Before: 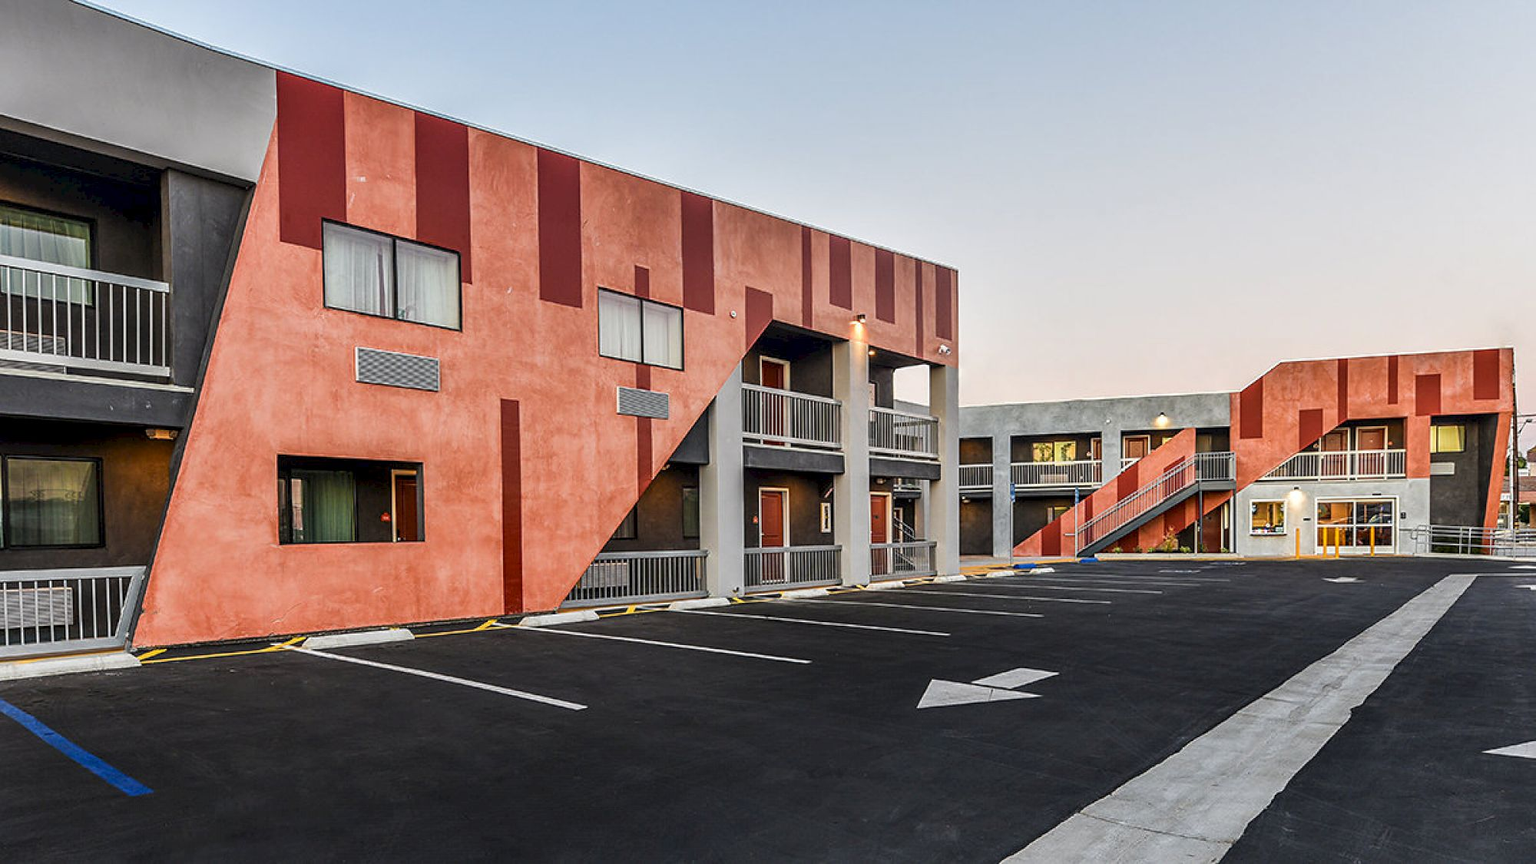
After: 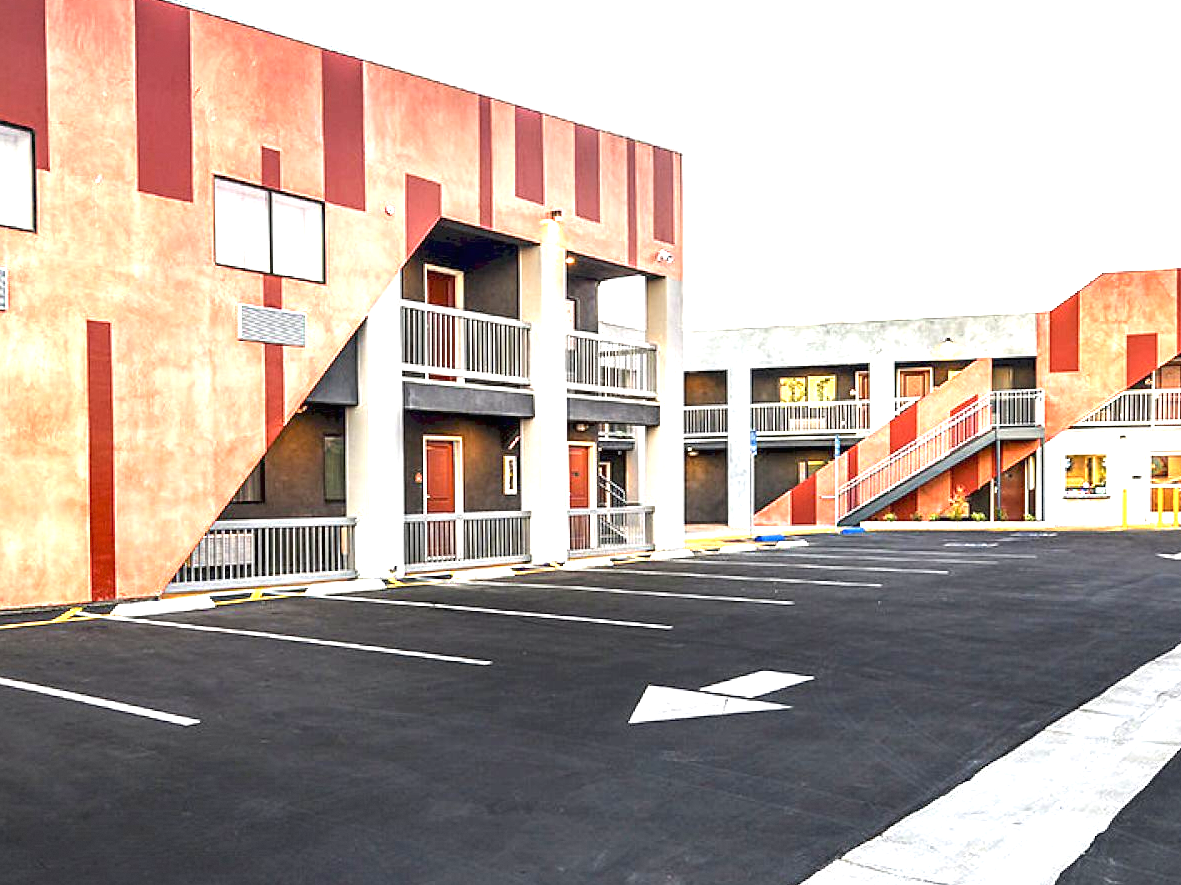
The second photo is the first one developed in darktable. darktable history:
crop and rotate: left 28.256%, top 17.734%, right 12.656%, bottom 3.573%
vignetting: fall-off start 85%, fall-off radius 80%, brightness -0.182, saturation -0.3, width/height ratio 1.219, dithering 8-bit output, unbound false
exposure: black level correction 0, exposure 1.675 EV, compensate exposure bias true, compensate highlight preservation false
